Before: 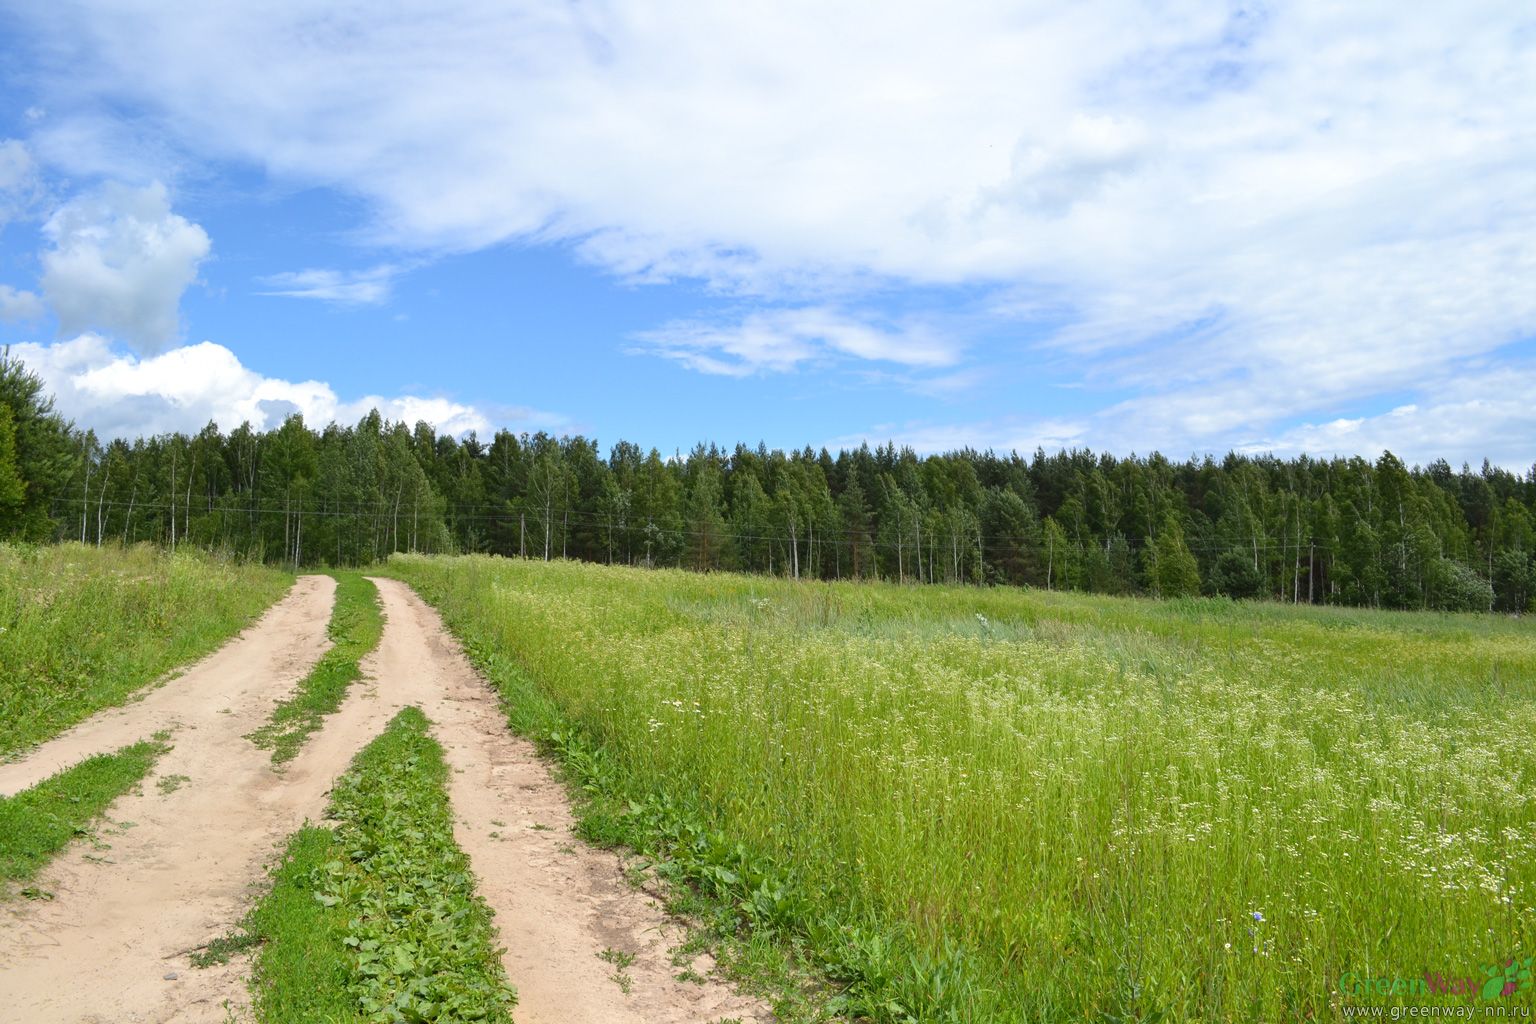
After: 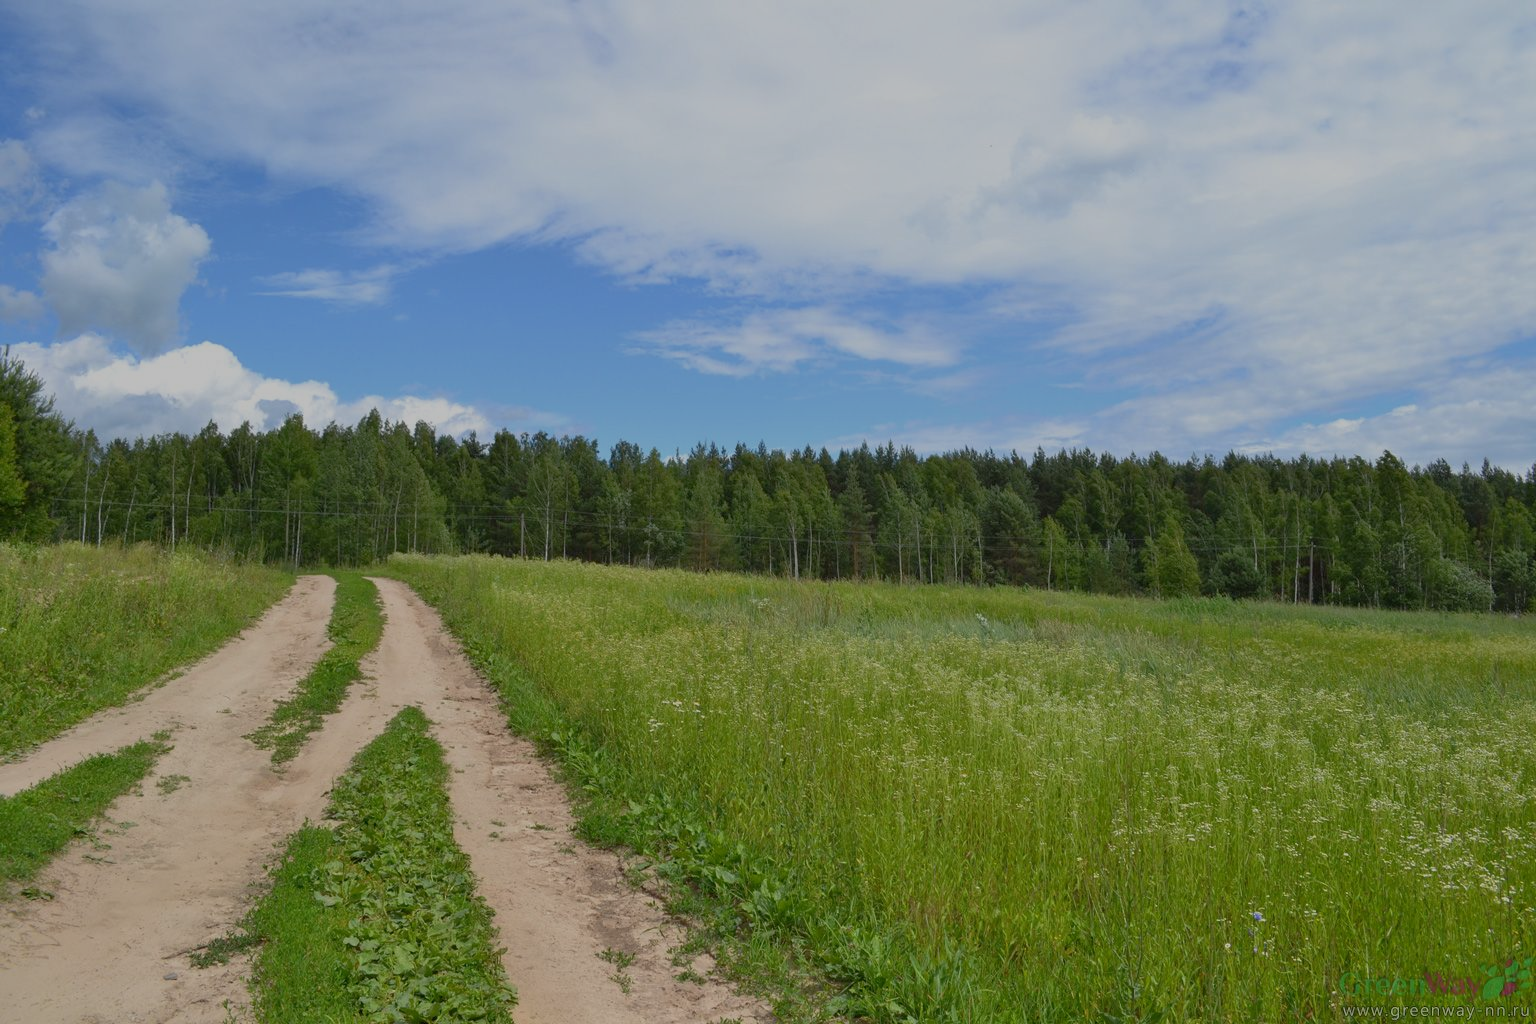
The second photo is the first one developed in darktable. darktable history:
tone equalizer: -8 EV -0.015 EV, -7 EV 0.021 EV, -6 EV -0.007 EV, -5 EV 0.004 EV, -4 EV -0.051 EV, -3 EV -0.234 EV, -2 EV -0.678 EV, -1 EV -0.968 EV, +0 EV -0.981 EV
